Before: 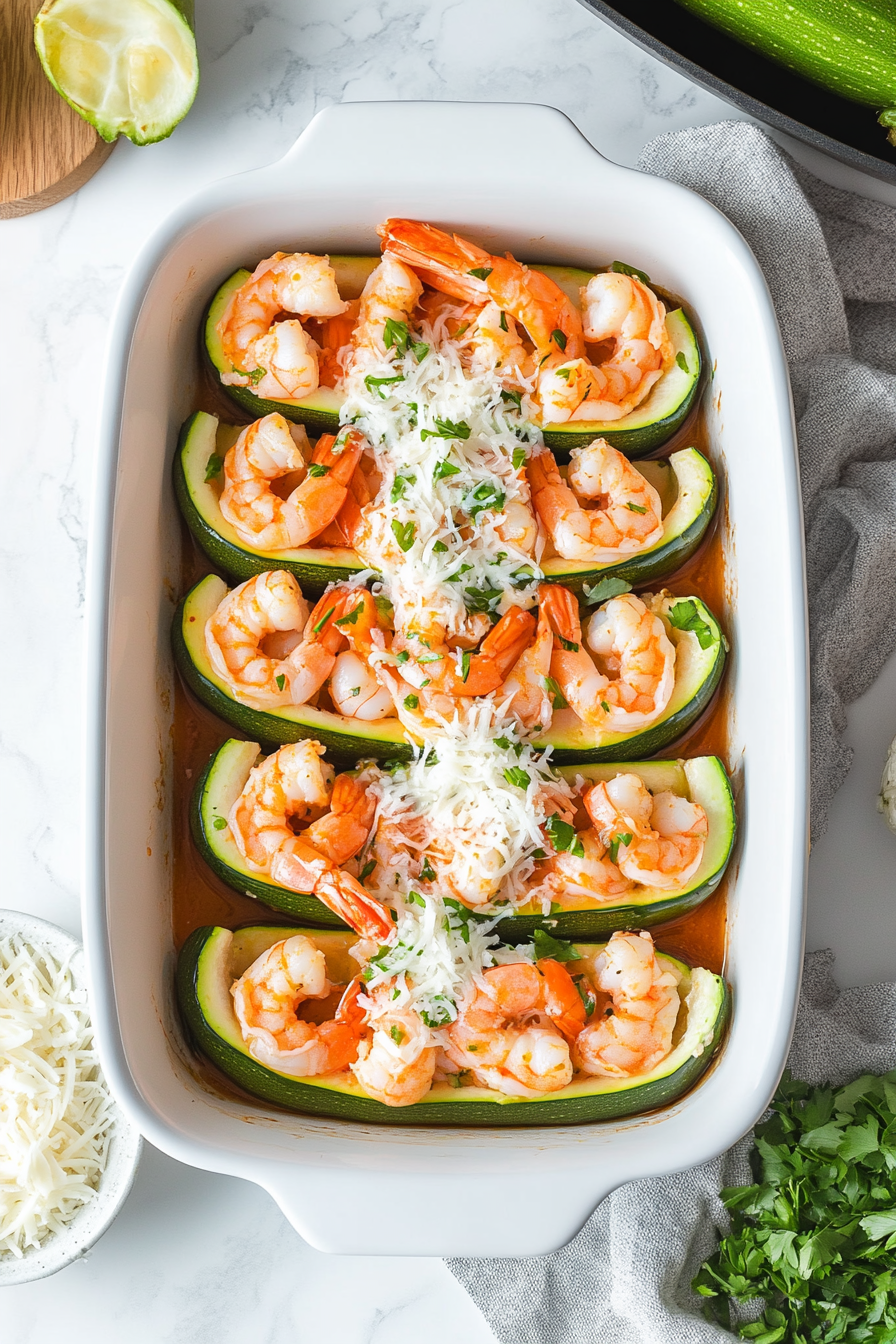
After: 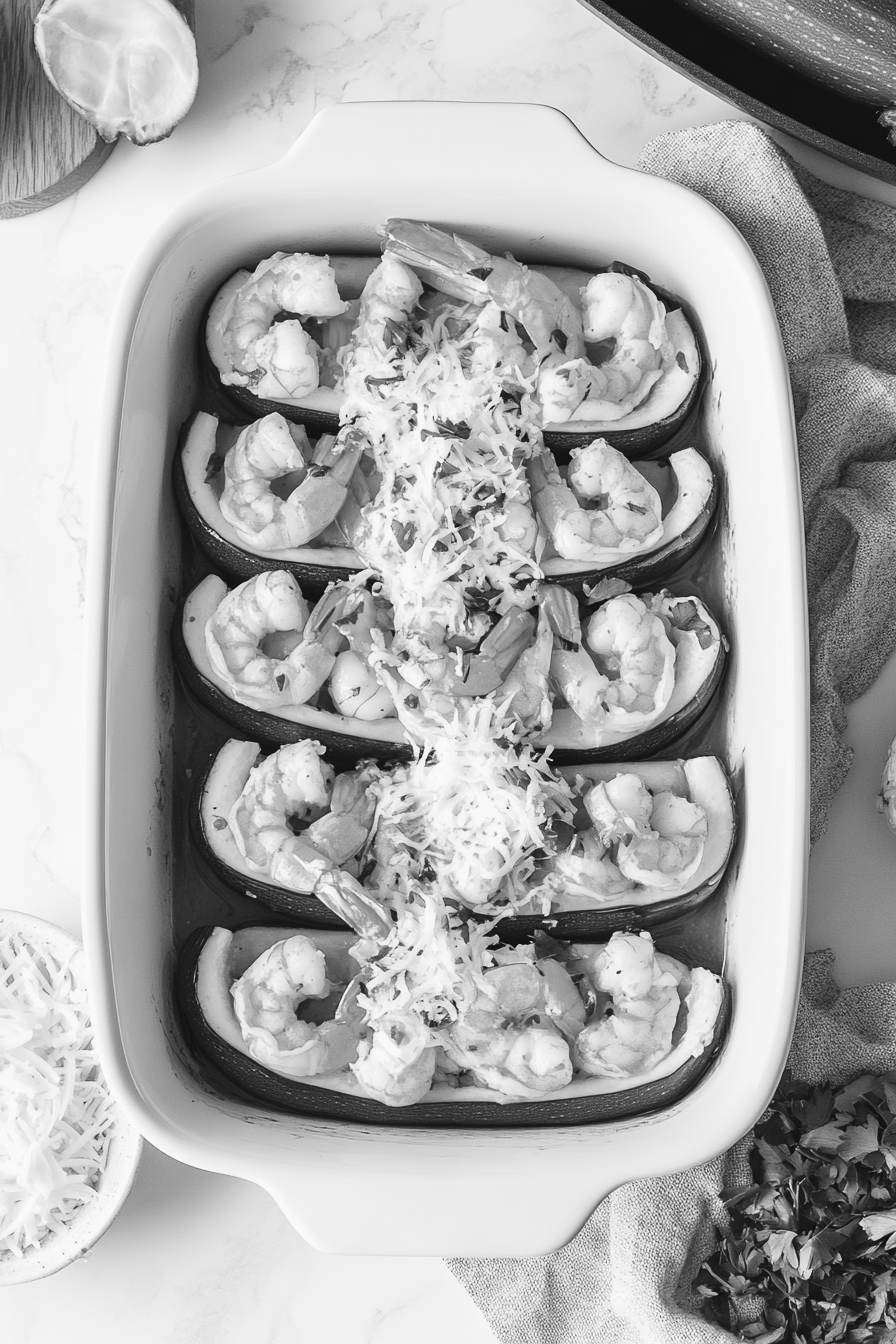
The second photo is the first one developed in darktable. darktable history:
tone curve: curves: ch0 [(0, 0.032) (0.181, 0.156) (0.751, 0.829) (1, 1)], color space Lab, linked channels, preserve colors none
color calibration "t3mujinpack channel mixer": output gray [0.31, 0.36, 0.33, 0], gray › normalize channels true, illuminant same as pipeline (D50), adaptation XYZ, x 0.346, y 0.359, gamut compression 0
